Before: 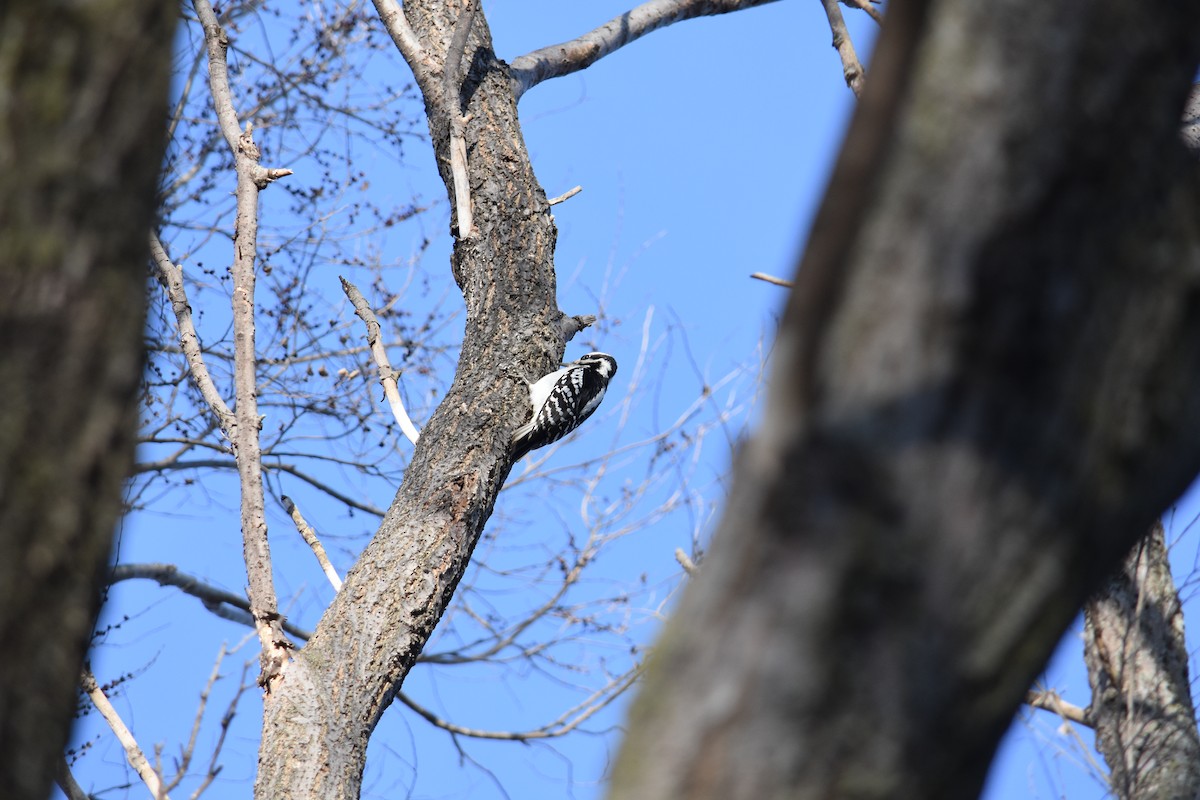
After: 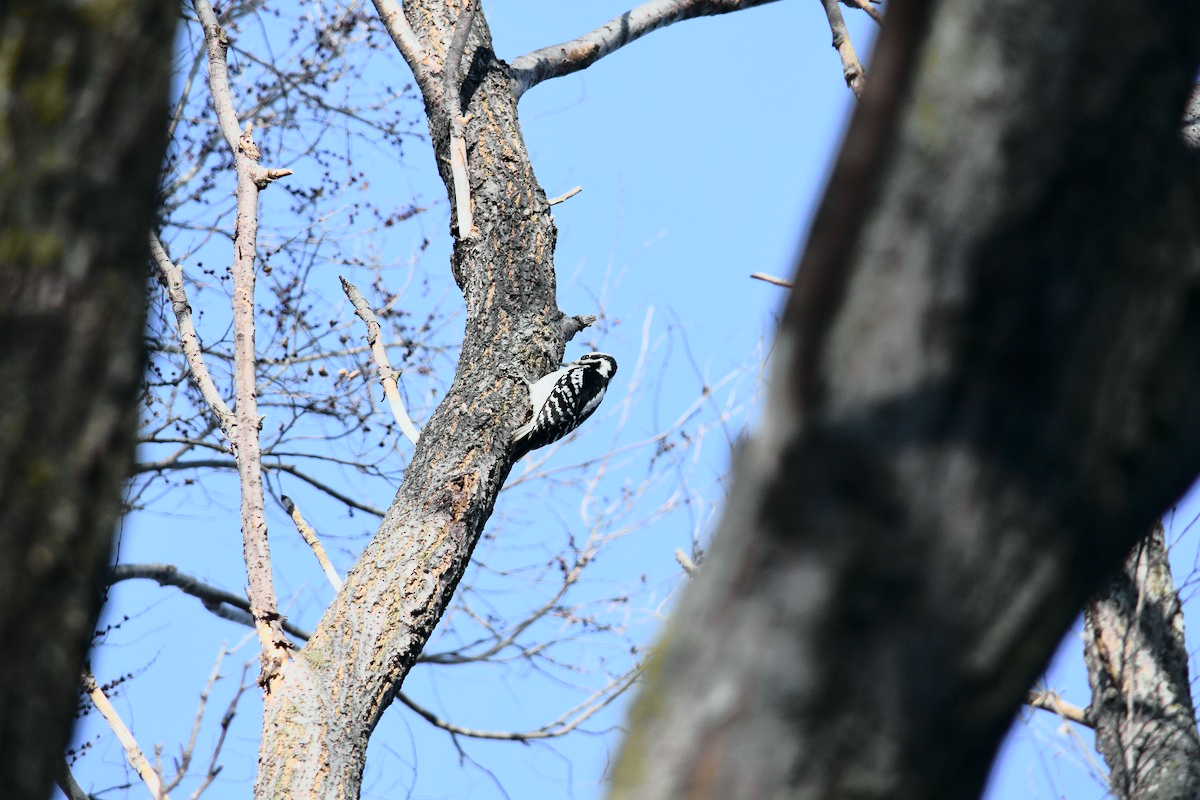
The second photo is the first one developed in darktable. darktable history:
tone curve: curves: ch0 [(0, 0) (0.081, 0.044) (0.192, 0.125) (0.283, 0.238) (0.416, 0.449) (0.495, 0.524) (0.661, 0.756) (0.788, 0.87) (1, 0.951)]; ch1 [(0, 0) (0.161, 0.092) (0.35, 0.33) (0.392, 0.392) (0.427, 0.426) (0.479, 0.472) (0.505, 0.497) (0.521, 0.524) (0.567, 0.56) (0.583, 0.592) (0.625, 0.627) (0.678, 0.733) (1, 1)]; ch2 [(0, 0) (0.346, 0.362) (0.404, 0.427) (0.502, 0.499) (0.531, 0.523) (0.544, 0.561) (0.58, 0.59) (0.629, 0.642) (0.717, 0.678) (1, 1)], color space Lab, independent channels, preserve colors none
